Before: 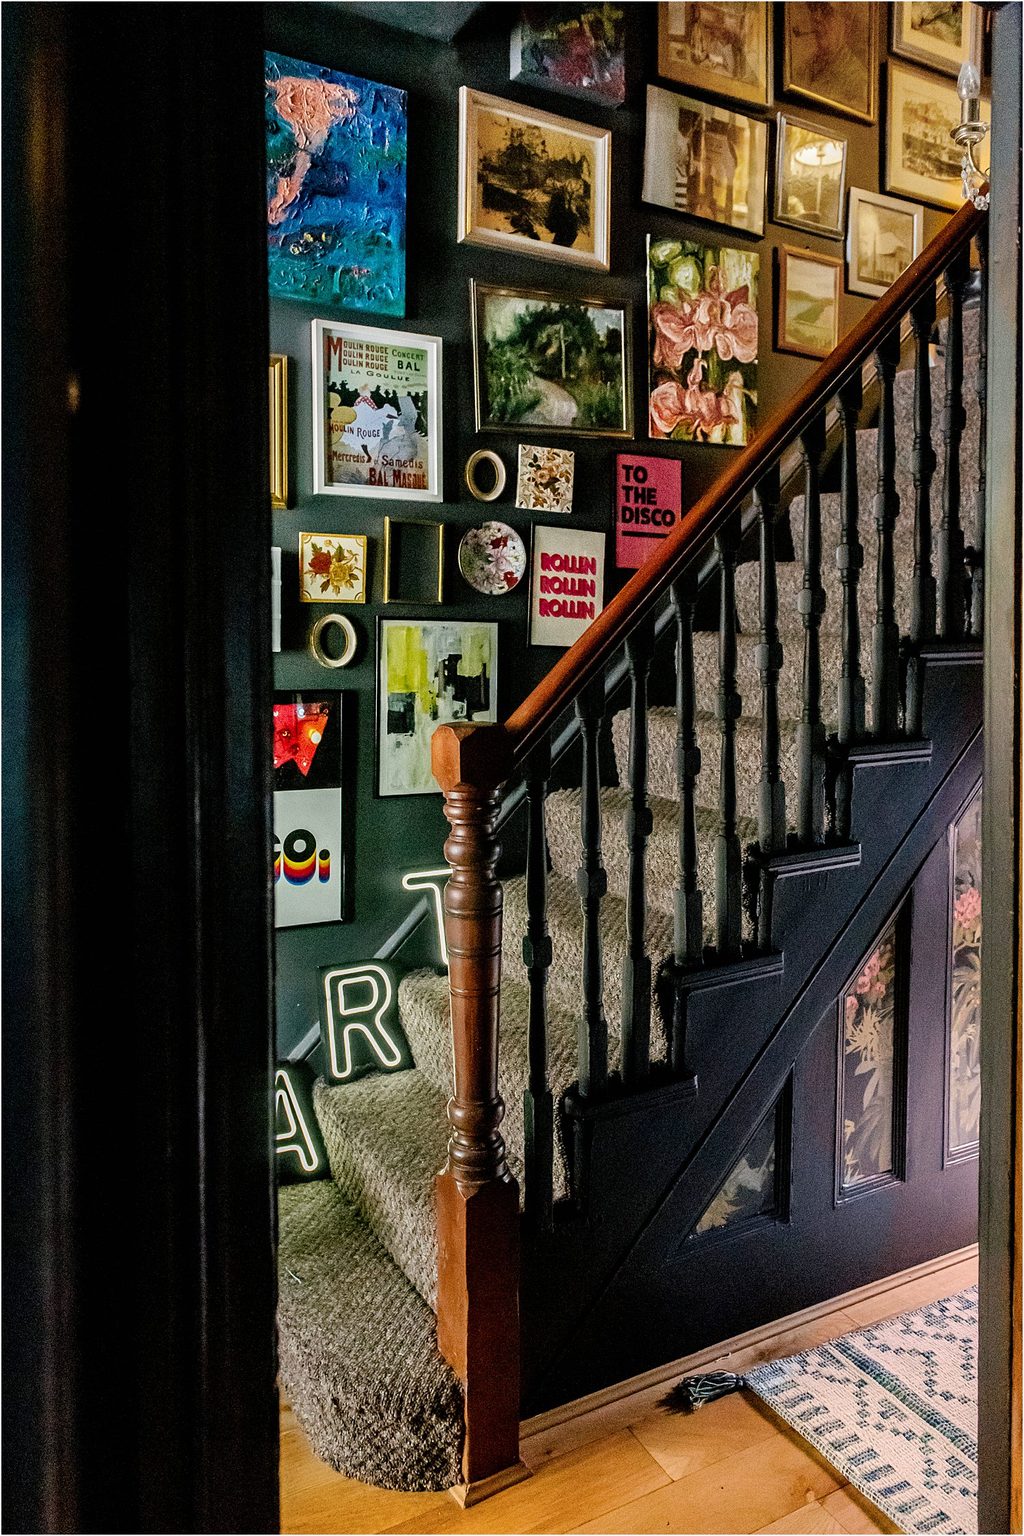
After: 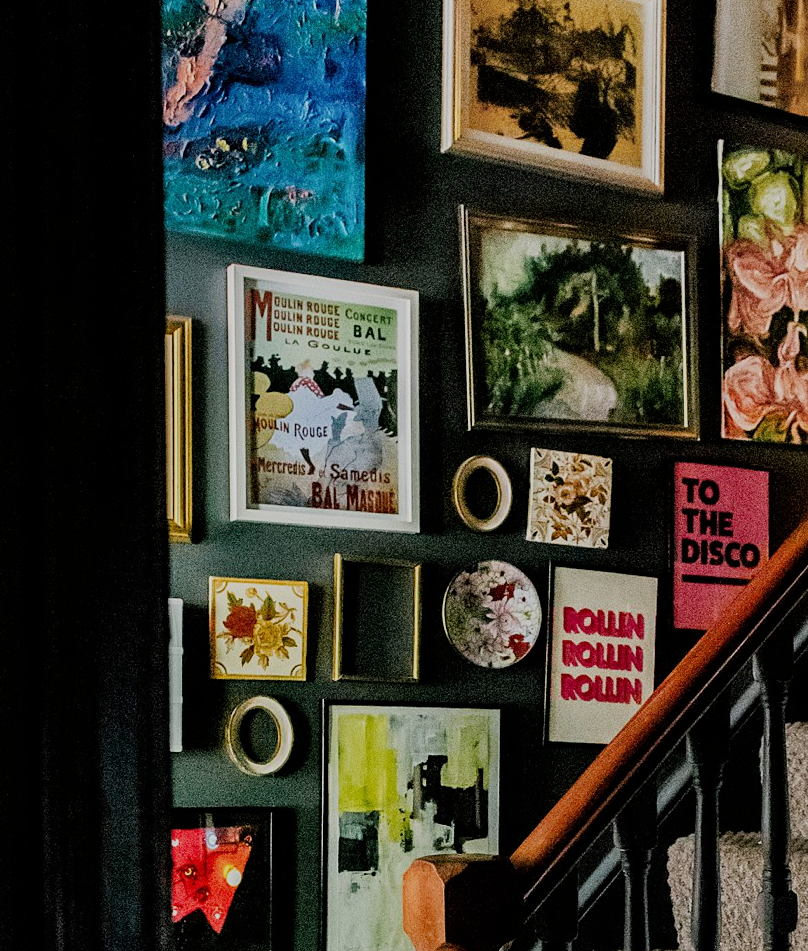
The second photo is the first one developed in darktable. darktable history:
filmic rgb: black relative exposure -16 EV, white relative exposure 6.12 EV, hardness 5.22
crop: left 15.306%, top 9.065%, right 30.789%, bottom 48.638%
